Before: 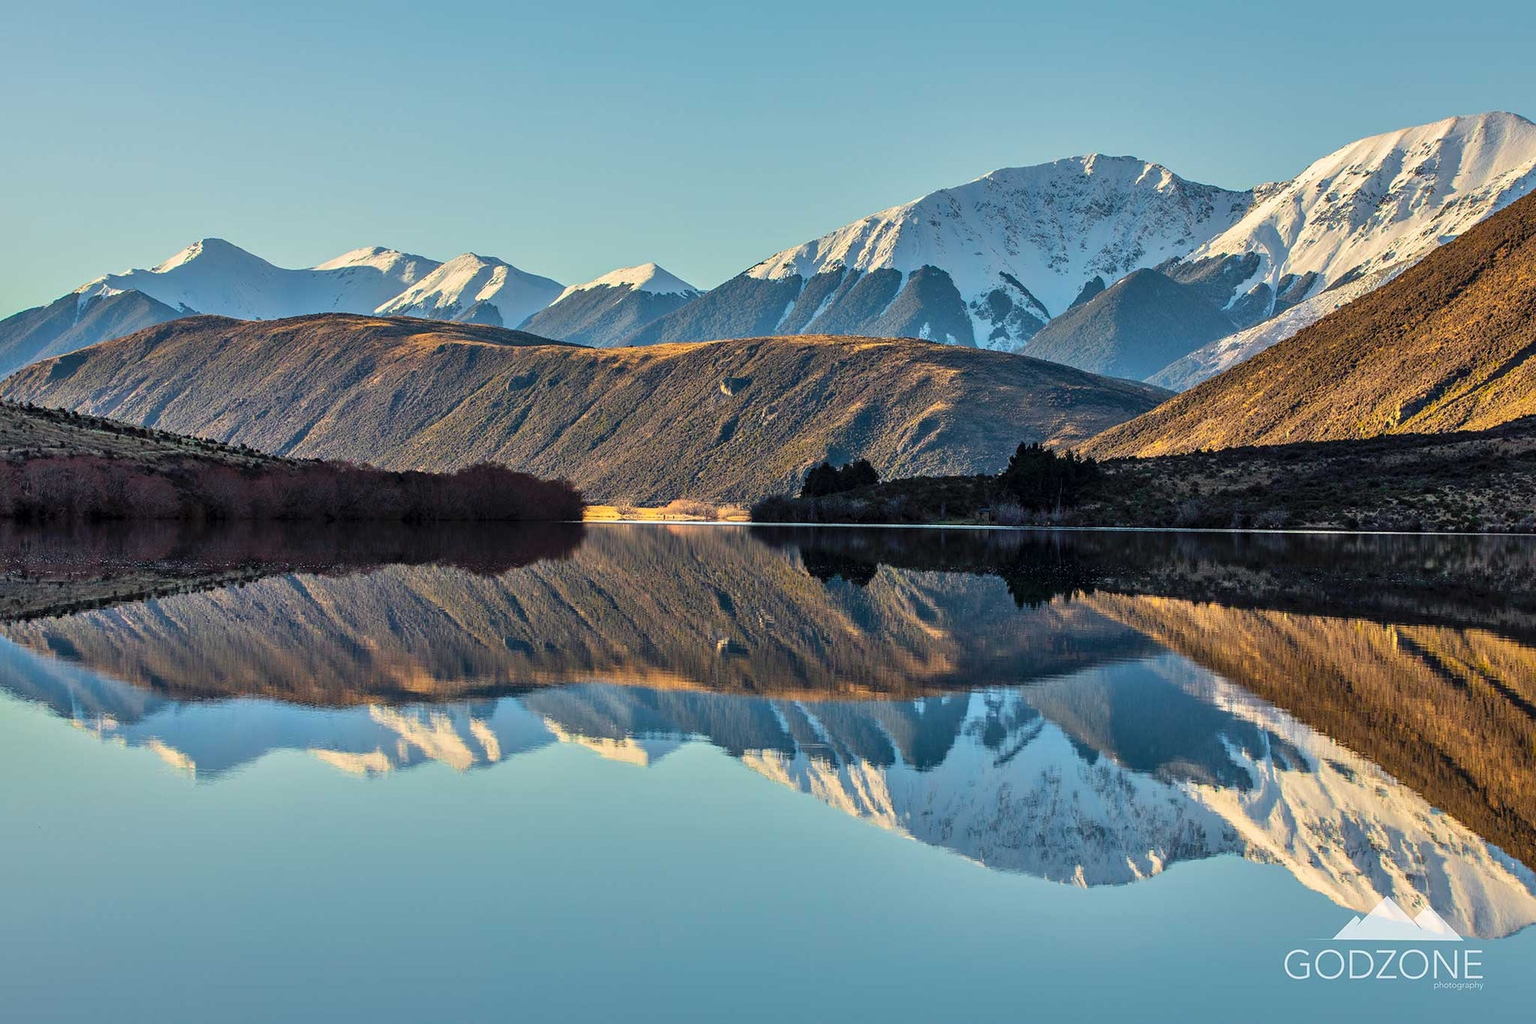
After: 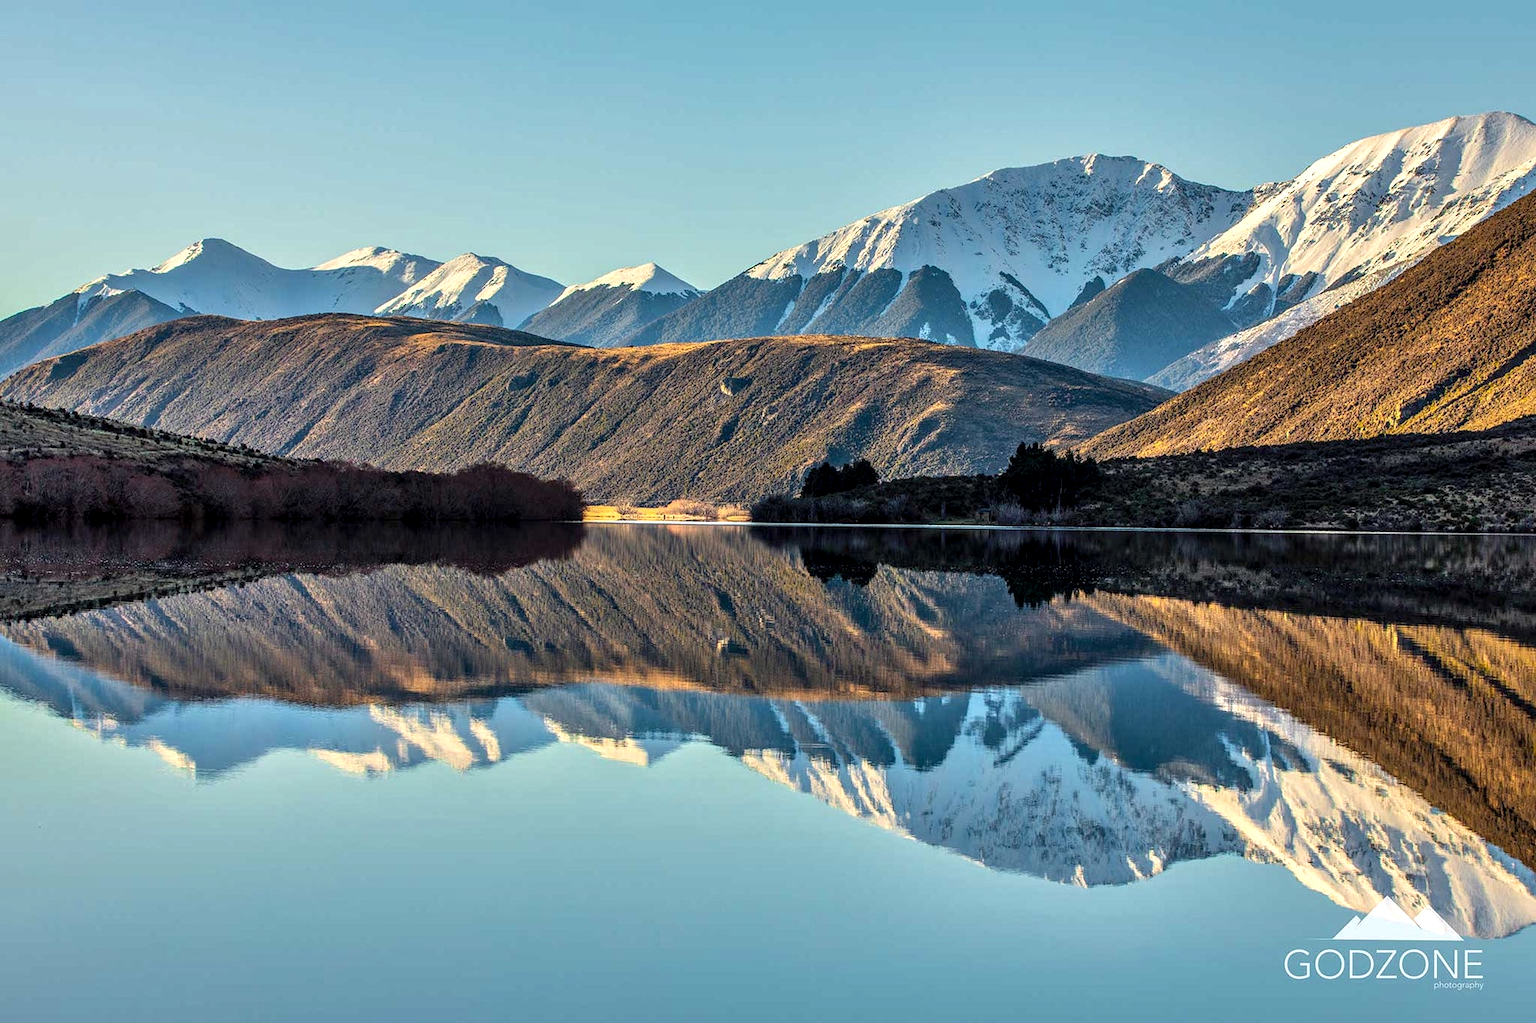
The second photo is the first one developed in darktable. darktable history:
local contrast: detail 130%
exposure: exposure 0.197 EV, compensate highlight preservation false
